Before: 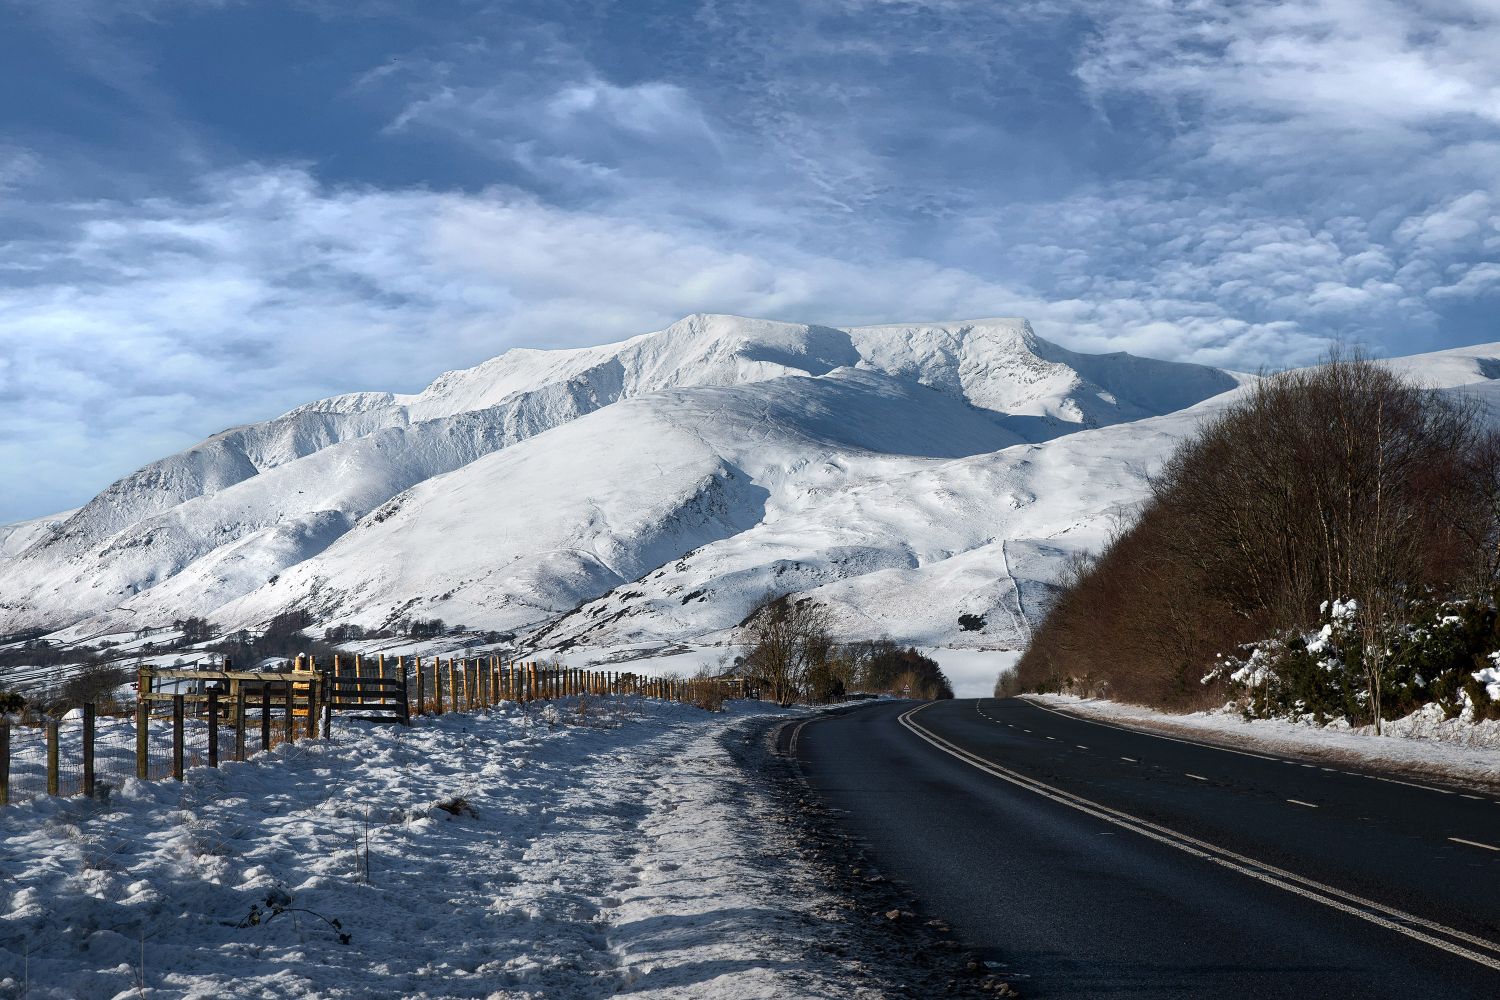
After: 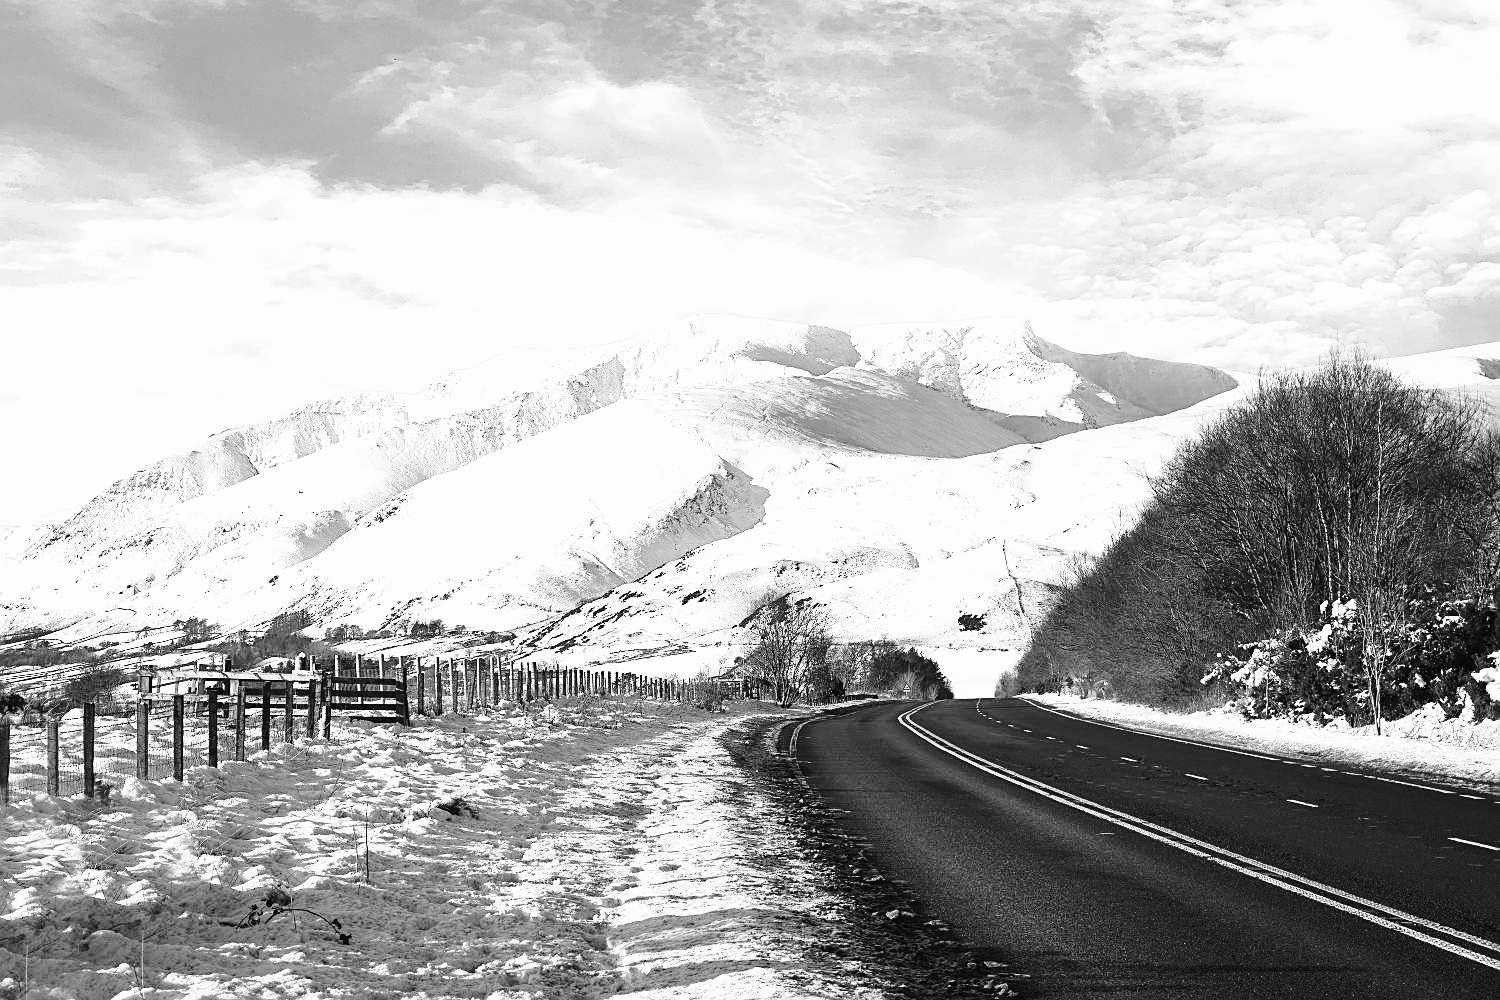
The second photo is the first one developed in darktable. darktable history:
exposure: black level correction 0, exposure 1.1 EV, compensate highlight preservation false
base curve: curves: ch0 [(0, 0) (0.028, 0.03) (0.121, 0.232) (0.46, 0.748) (0.859, 0.968) (1, 1)], preserve colors none
sharpen: on, module defaults
color correction: highlights a* 0.162, highlights b* 29.53, shadows a* -0.162, shadows b* 21.09
monochrome: a -6.99, b 35.61, size 1.4
velvia: on, module defaults
